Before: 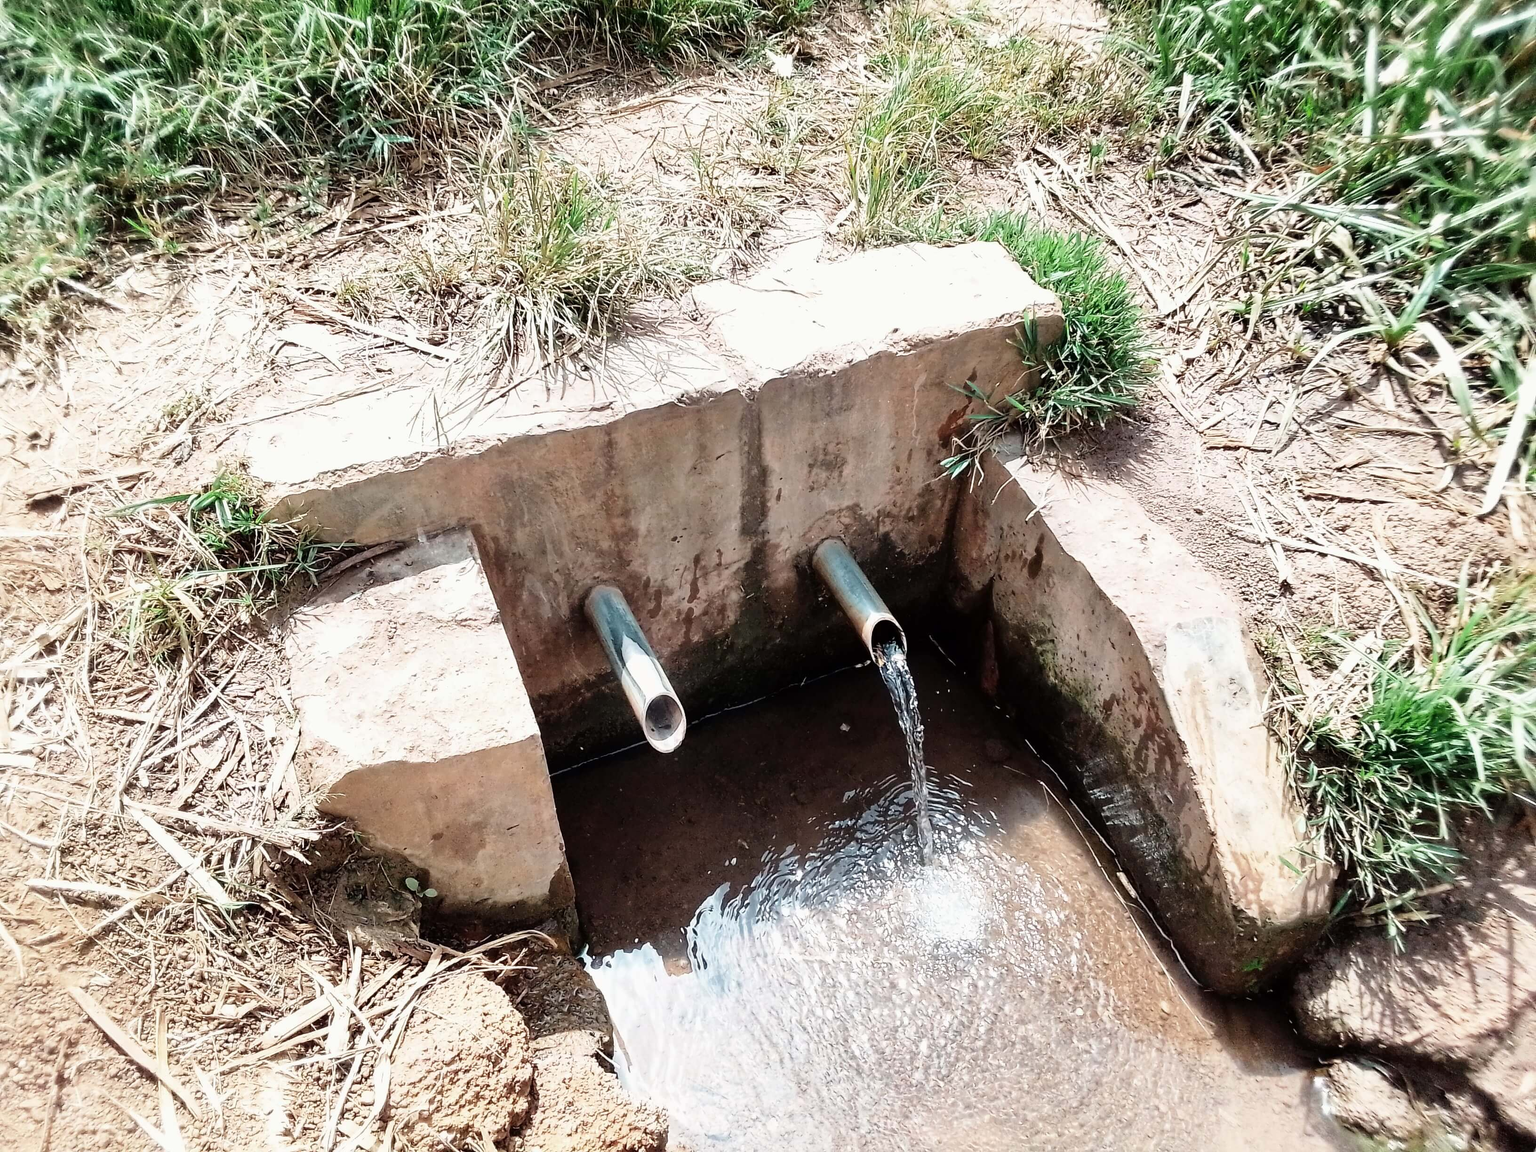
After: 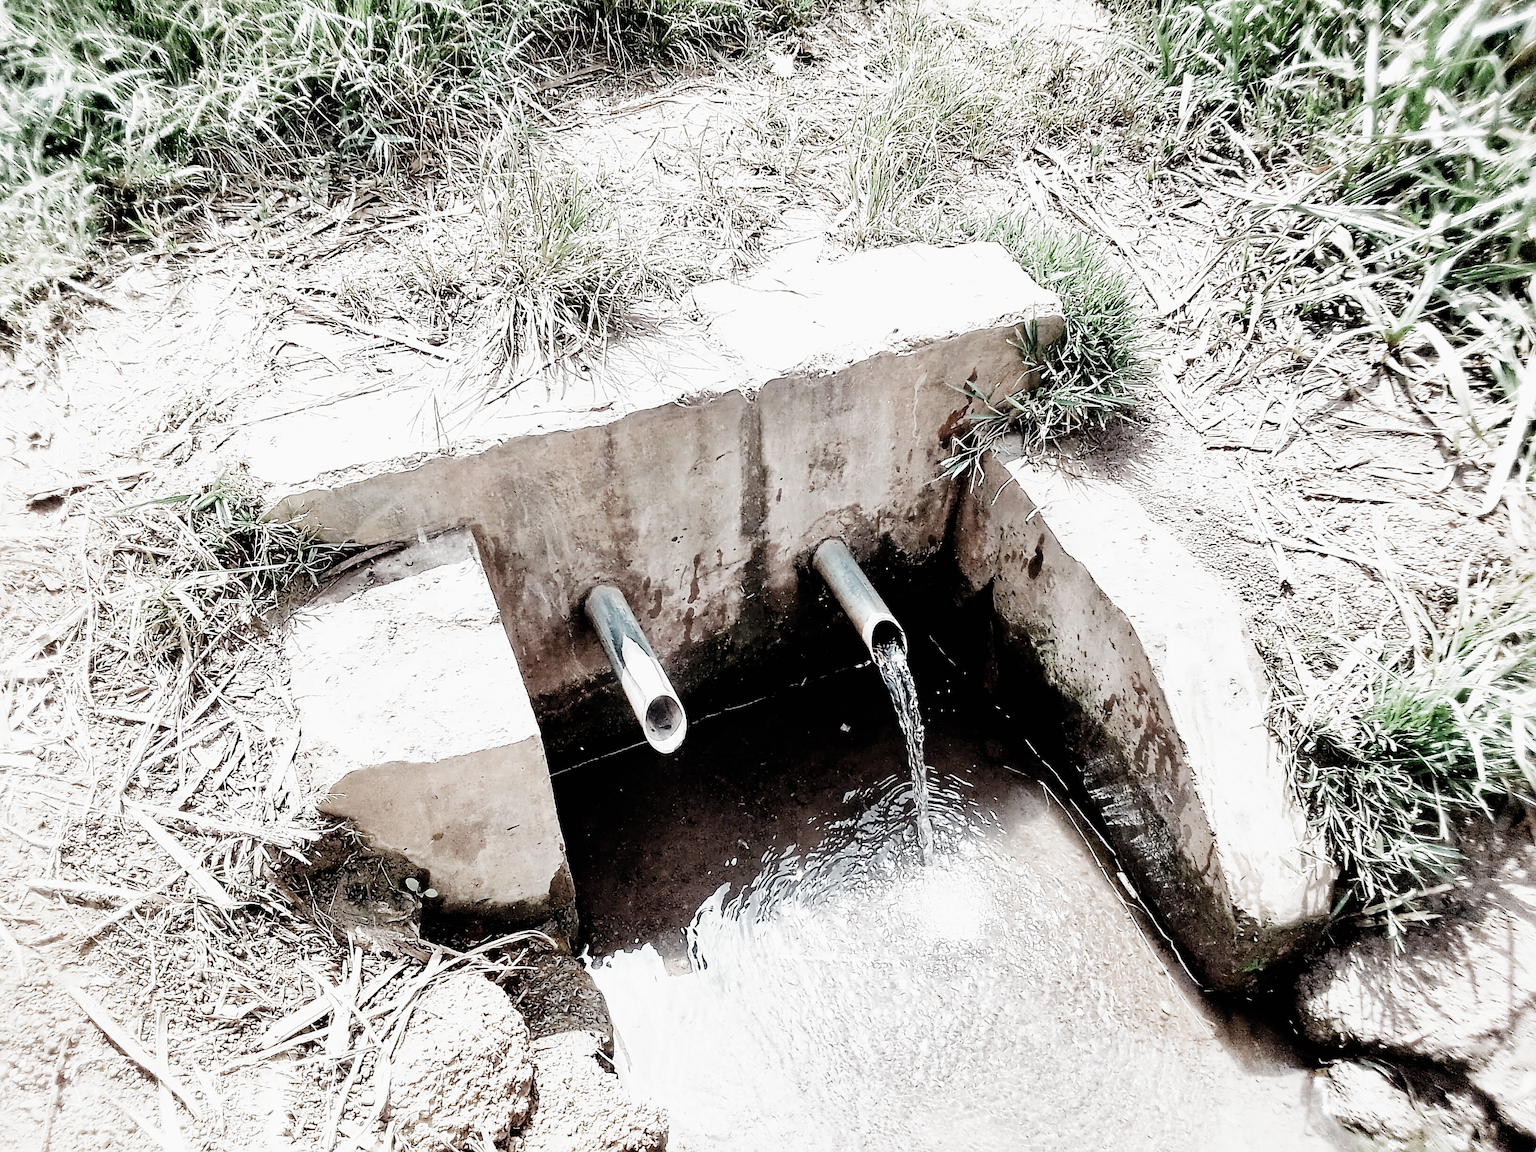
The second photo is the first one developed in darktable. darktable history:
shadows and highlights: radius 125.62, shadows 21.15, highlights -21.97, low approximation 0.01
exposure: black level correction 0, exposure 1.001 EV, compensate exposure bias true, compensate highlight preservation false
sharpen: on, module defaults
filmic rgb: black relative exposure -5.06 EV, white relative exposure 3.97 EV, hardness 2.9, contrast 1.299, highlights saturation mix -28.55%, preserve chrominance no, color science v4 (2020)
